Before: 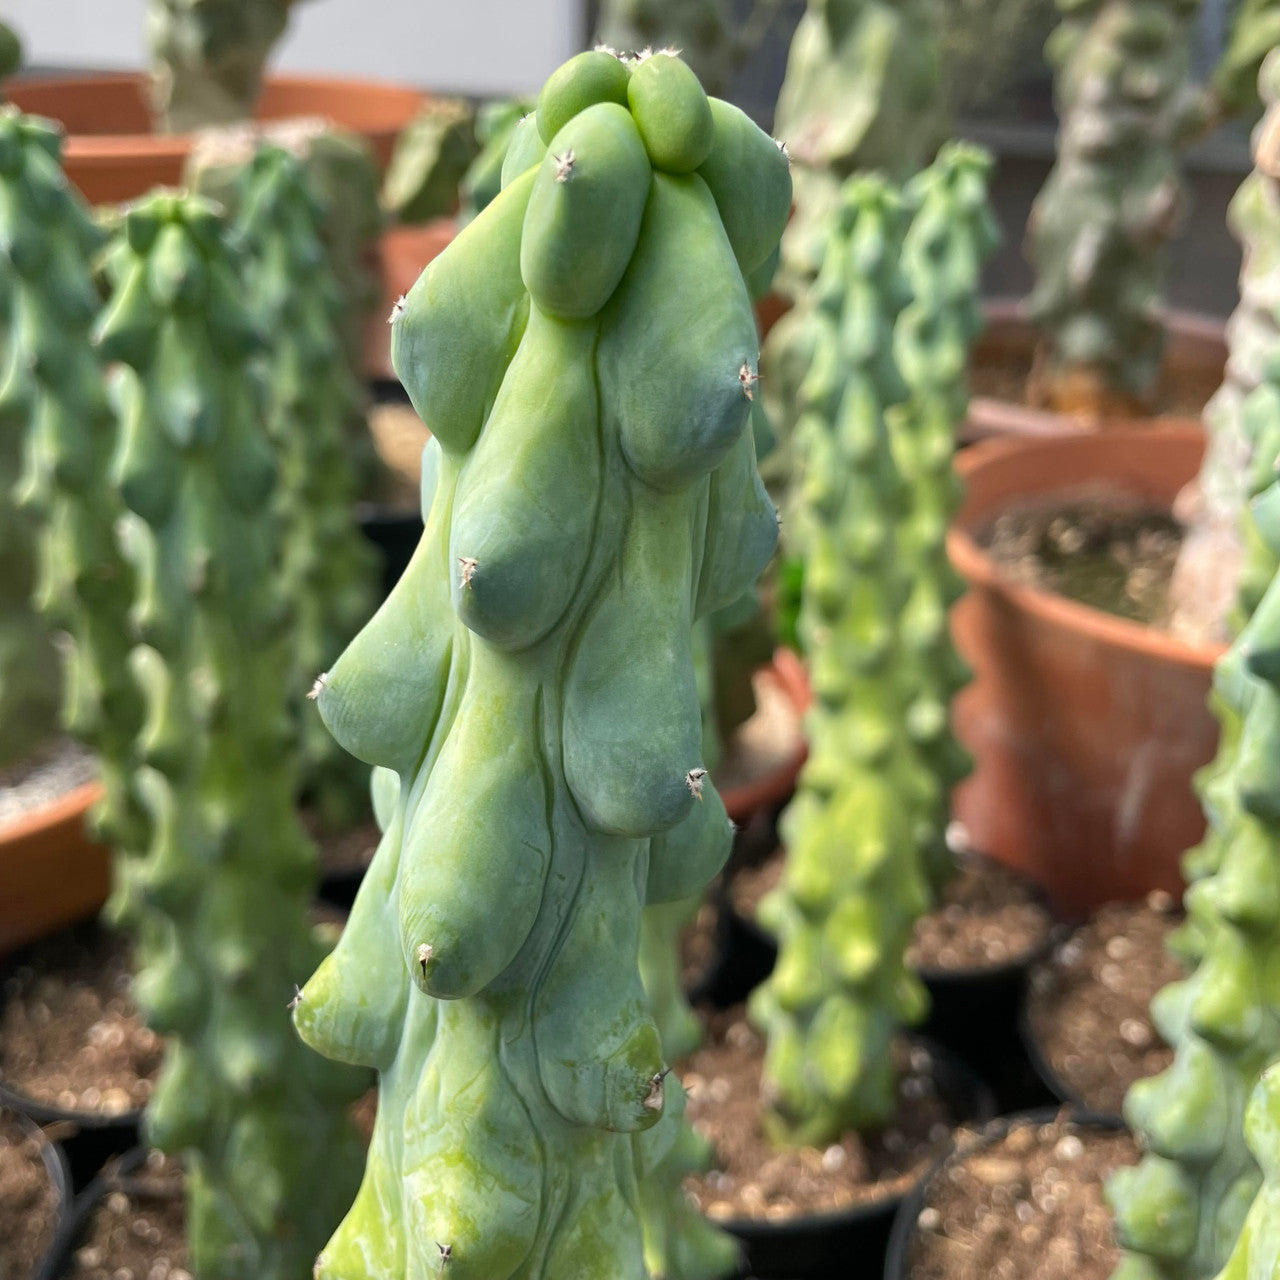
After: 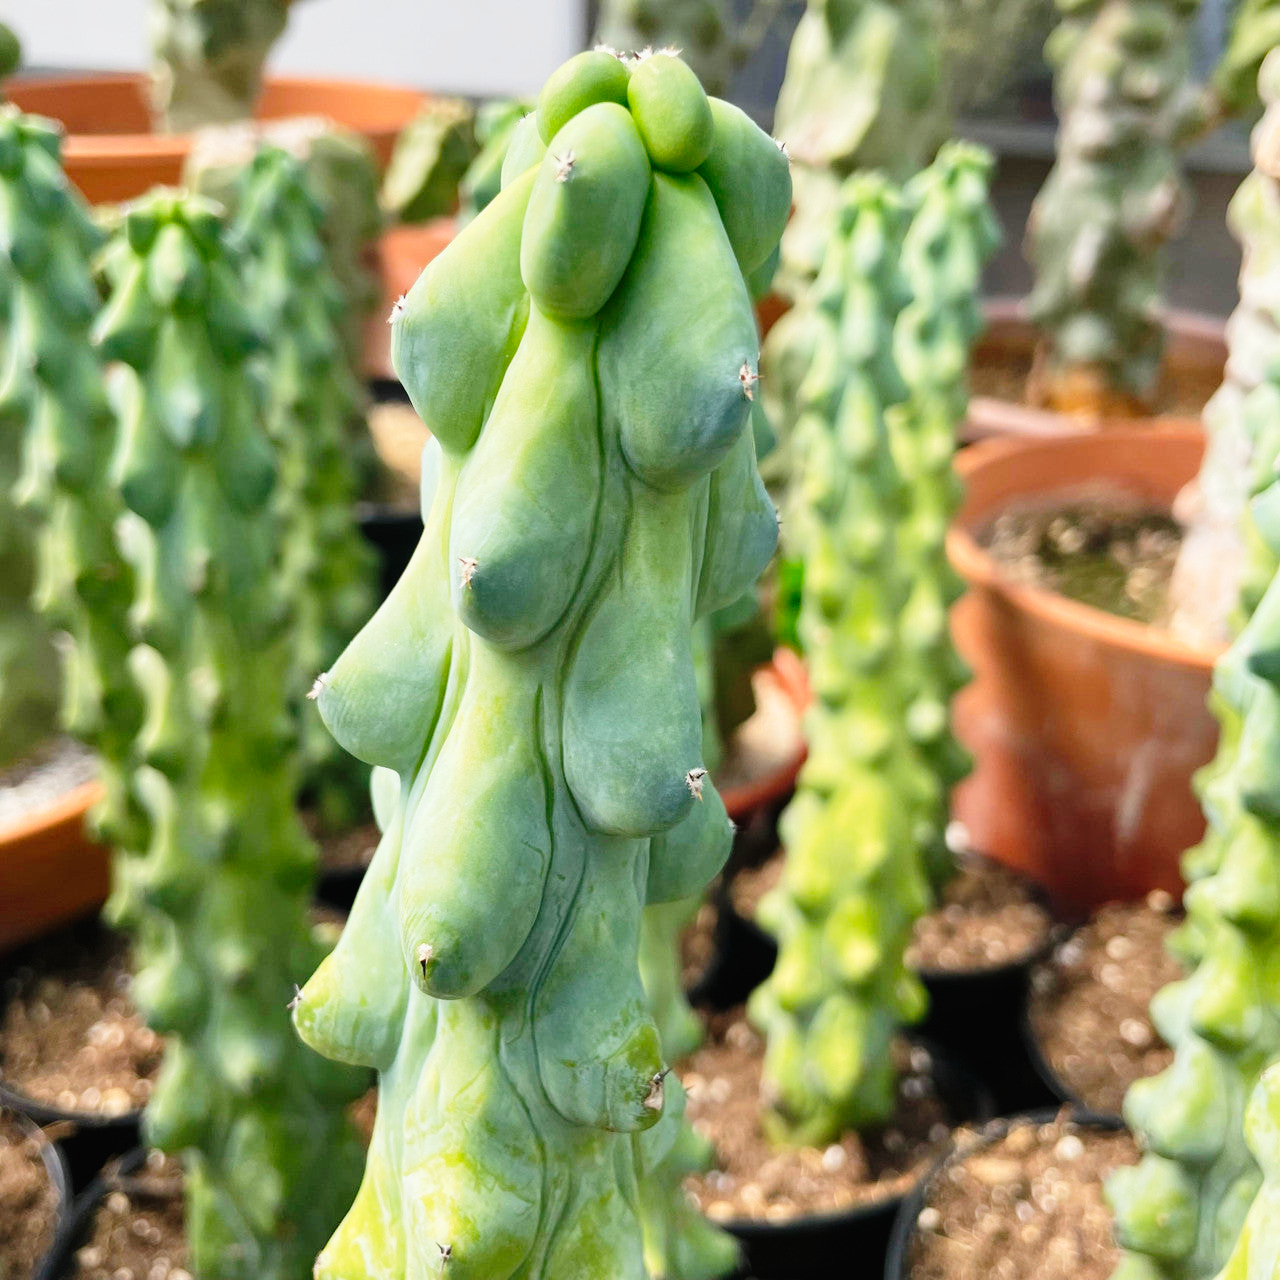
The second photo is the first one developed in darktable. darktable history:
contrast brightness saturation: contrast 0.035, brightness 0.069, saturation 0.133
tone curve: curves: ch0 [(0, 0.011) (0.053, 0.026) (0.174, 0.115) (0.398, 0.444) (0.673, 0.775) (0.829, 0.906) (0.991, 0.981)]; ch1 [(0, 0) (0.264, 0.22) (0.407, 0.373) (0.463, 0.457) (0.492, 0.501) (0.512, 0.513) (0.54, 0.543) (0.585, 0.617) (0.659, 0.686) (0.78, 0.8) (1, 1)]; ch2 [(0, 0) (0.438, 0.449) (0.473, 0.469) (0.503, 0.5) (0.523, 0.534) (0.562, 0.591) (0.612, 0.627) (0.701, 0.707) (1, 1)], preserve colors none
